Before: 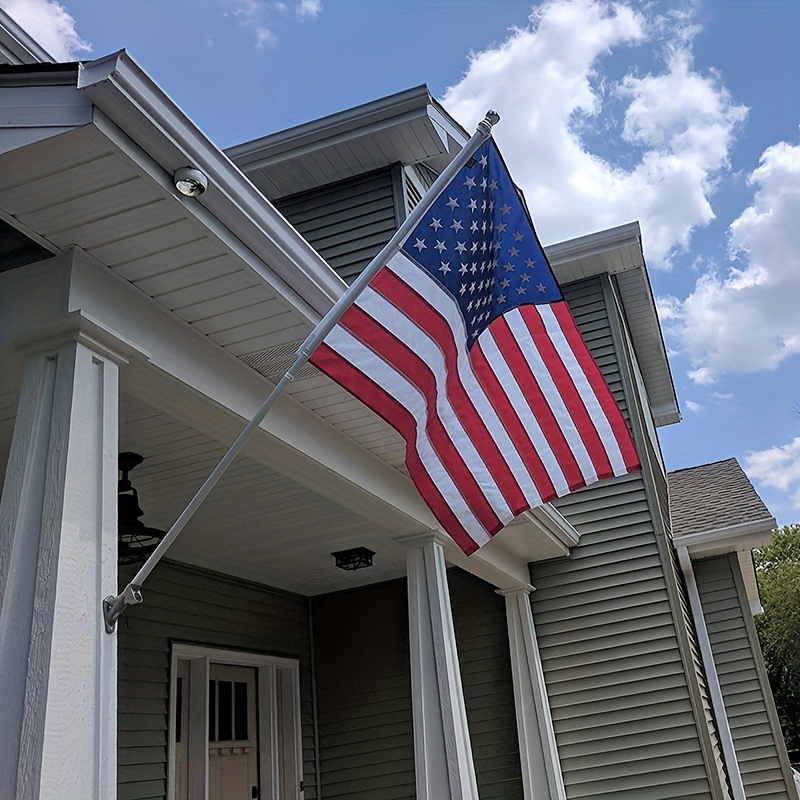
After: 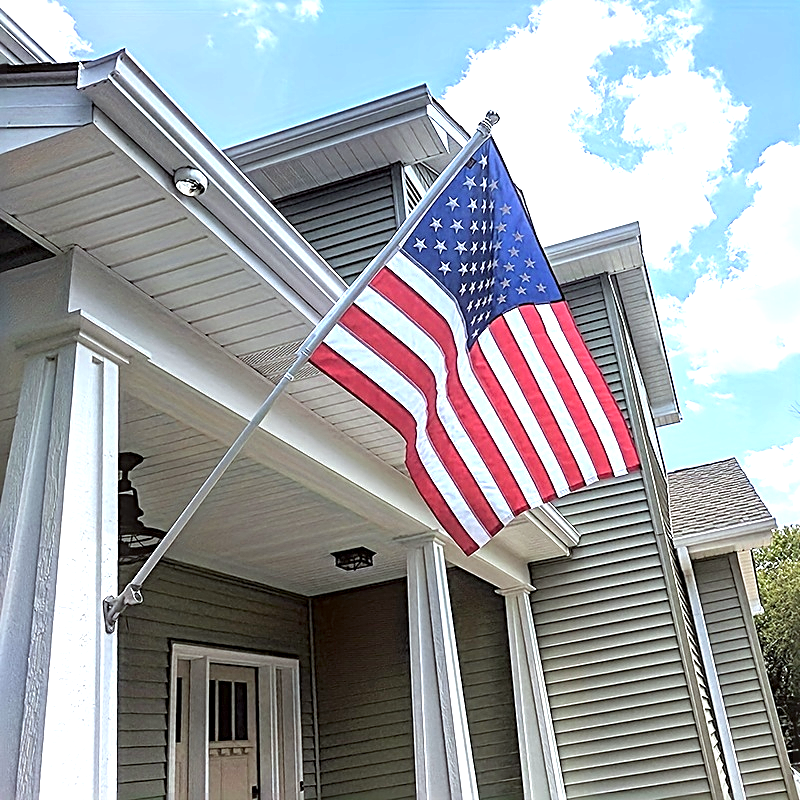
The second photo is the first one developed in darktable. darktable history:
color correction: highlights a* -2.73, highlights b* -2.09, shadows a* 2.41, shadows b* 2.73
local contrast: on, module defaults
exposure: black level correction 0, exposure 1.45 EV, compensate exposure bias true, compensate highlight preservation false
sharpen: radius 2.531, amount 0.628
